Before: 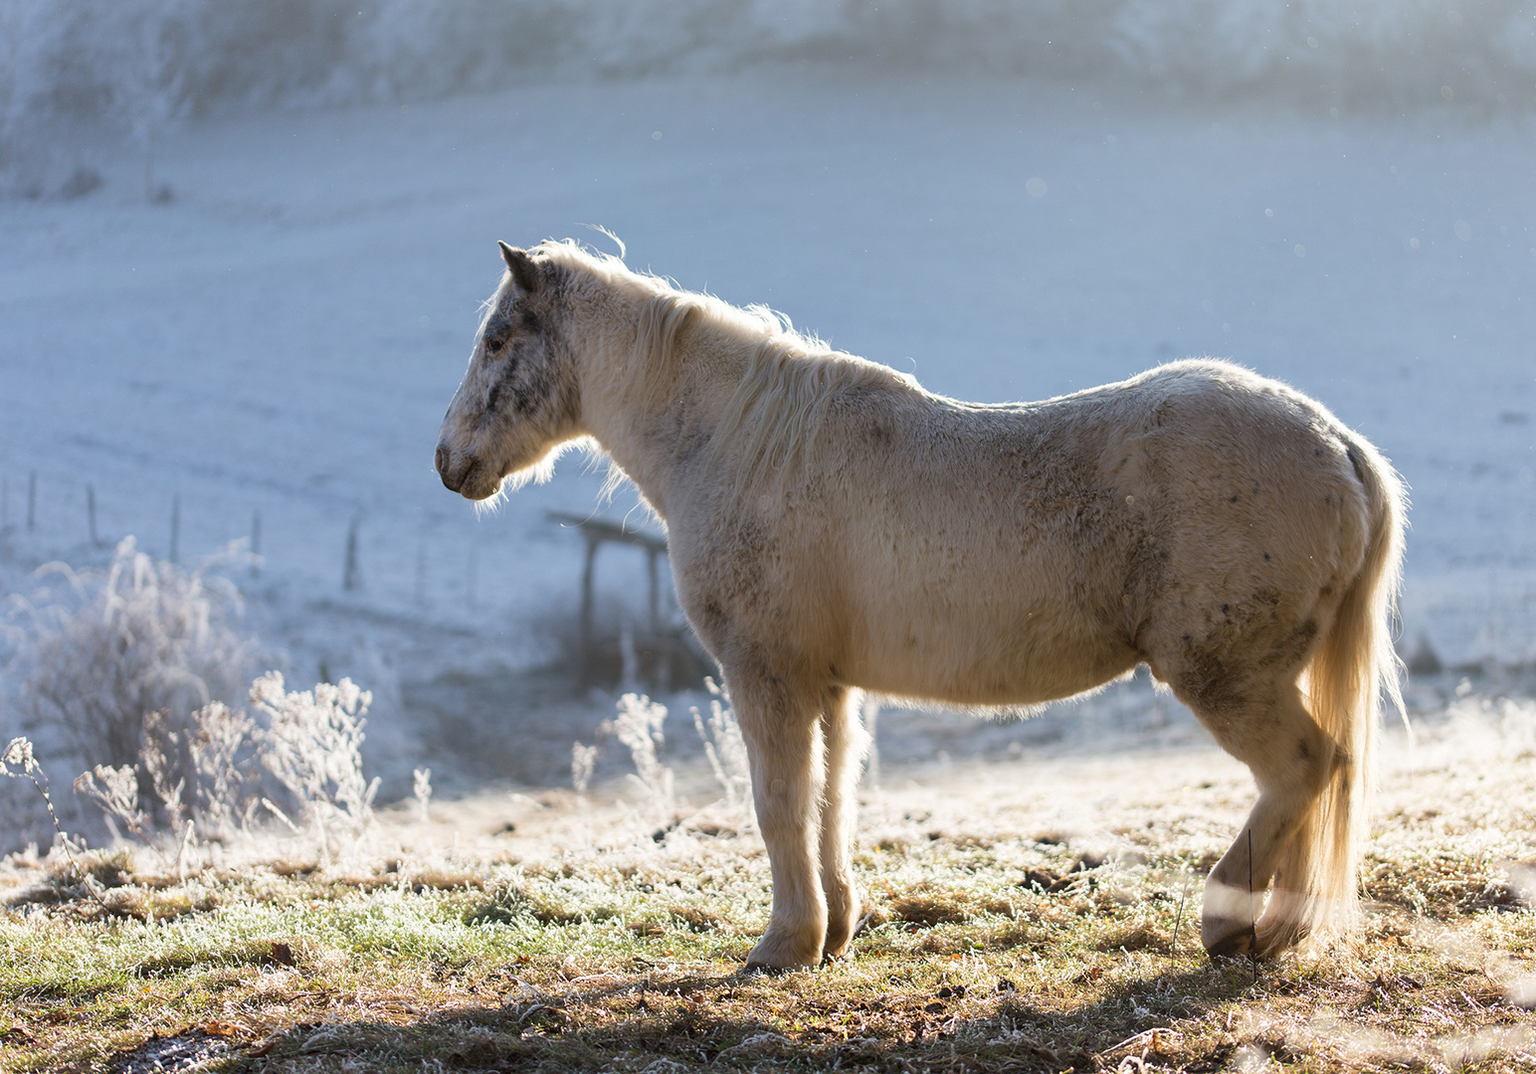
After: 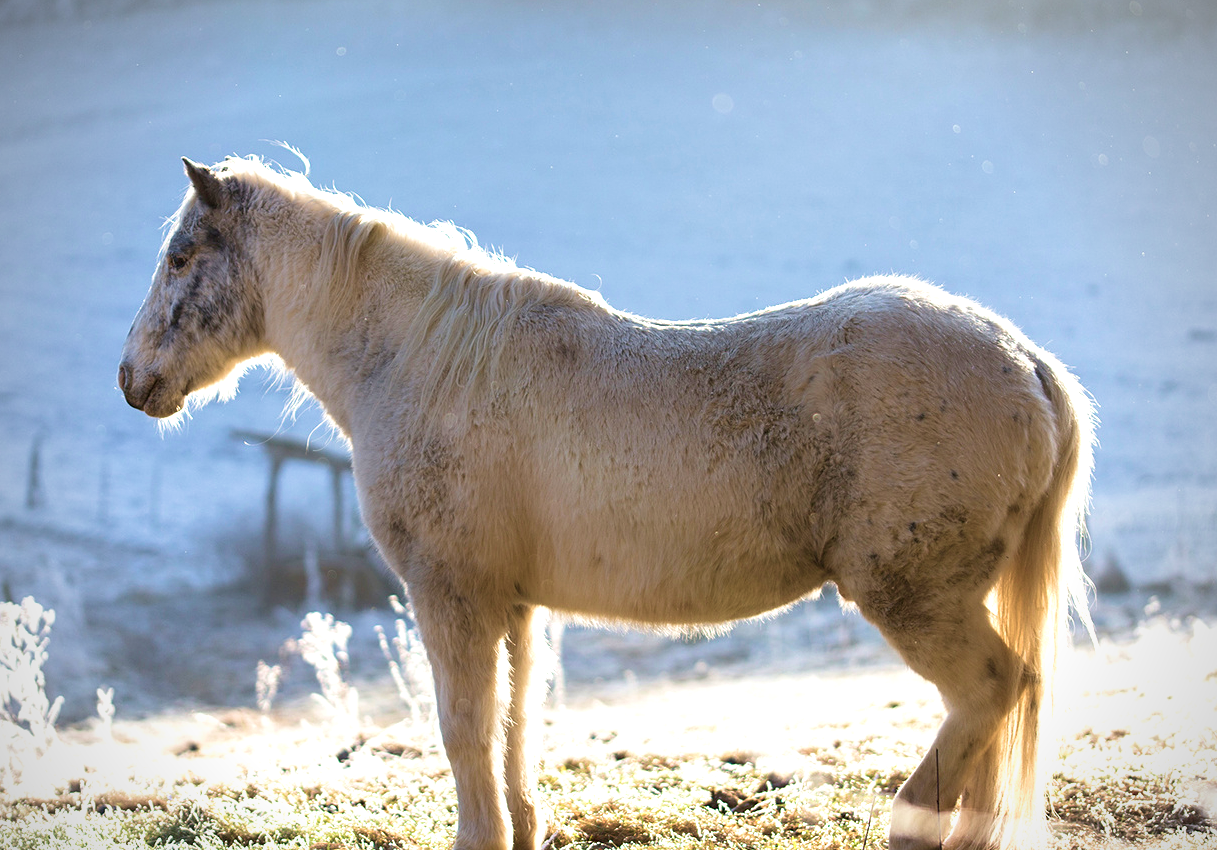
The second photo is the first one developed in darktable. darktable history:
velvia: strength 40%
crop and rotate: left 20.74%, top 7.912%, right 0.375%, bottom 13.378%
vignetting: on, module defaults
sharpen: amount 0.2
exposure: exposure 0.515 EV, compensate highlight preservation false
